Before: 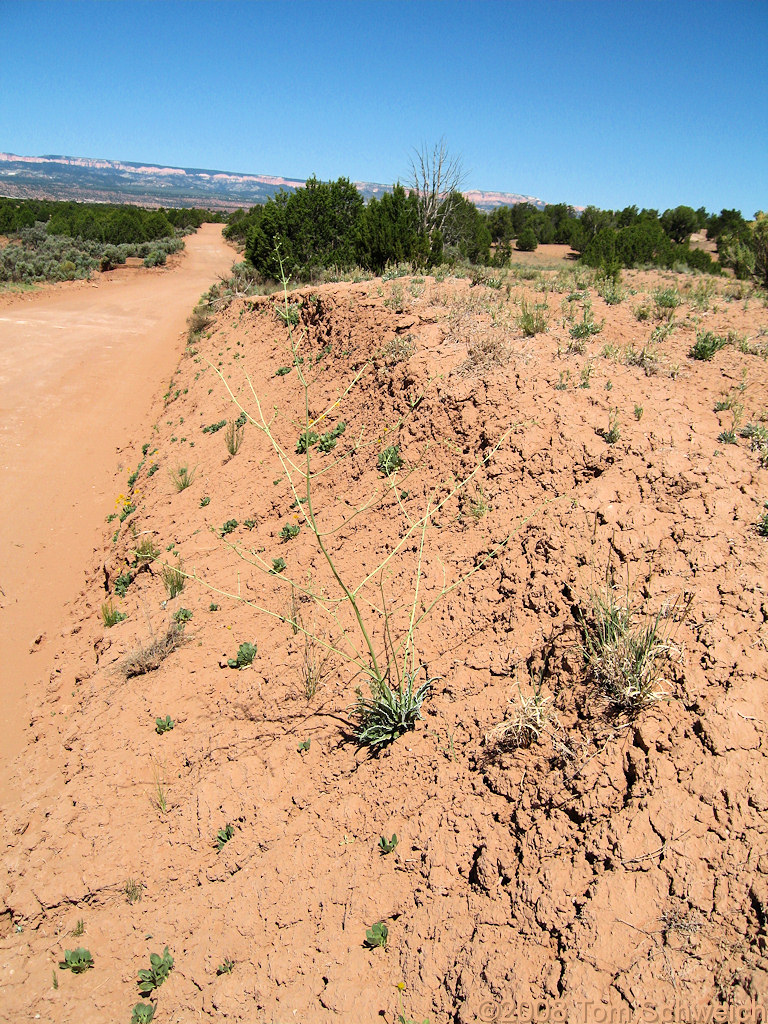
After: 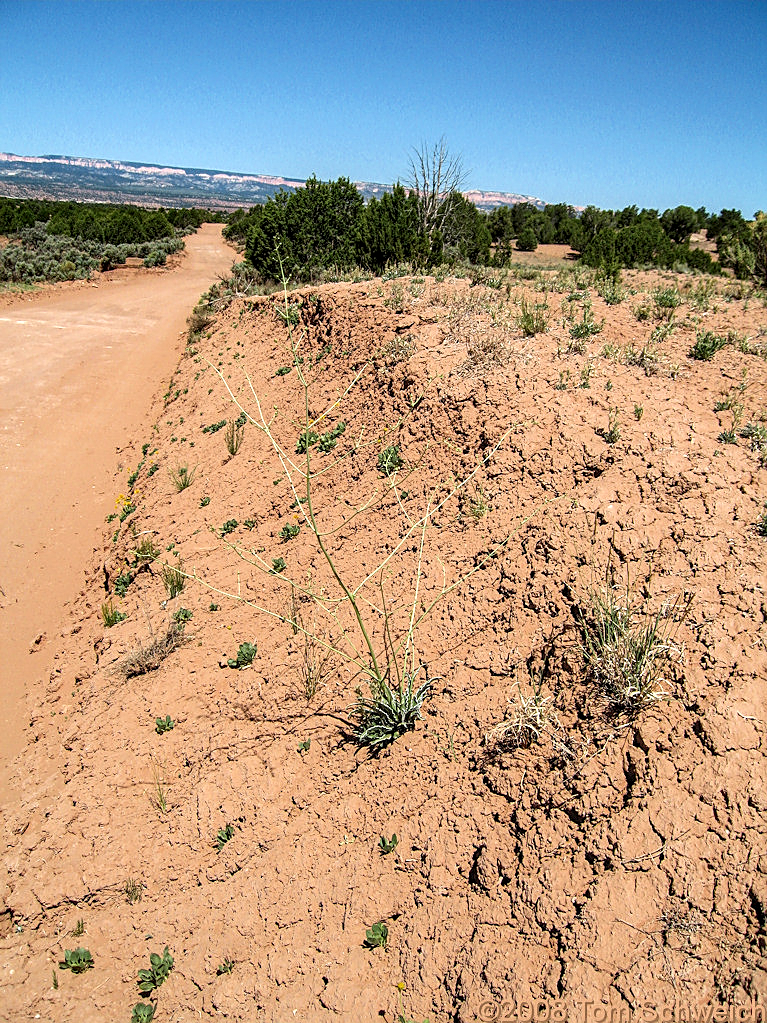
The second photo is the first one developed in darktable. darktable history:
local contrast: highlights 20%, detail 150%
sharpen: on, module defaults
